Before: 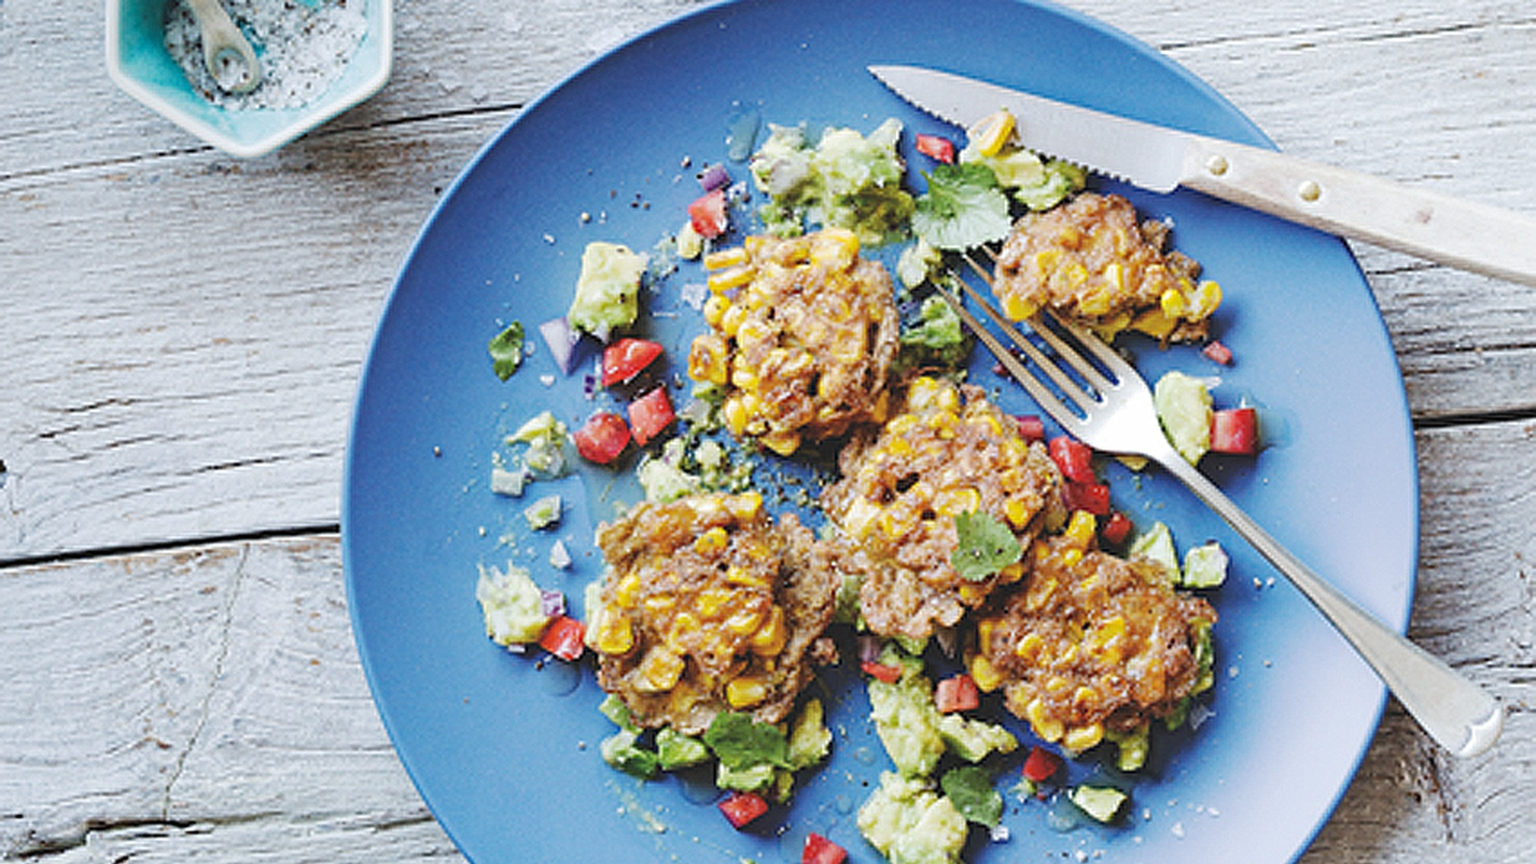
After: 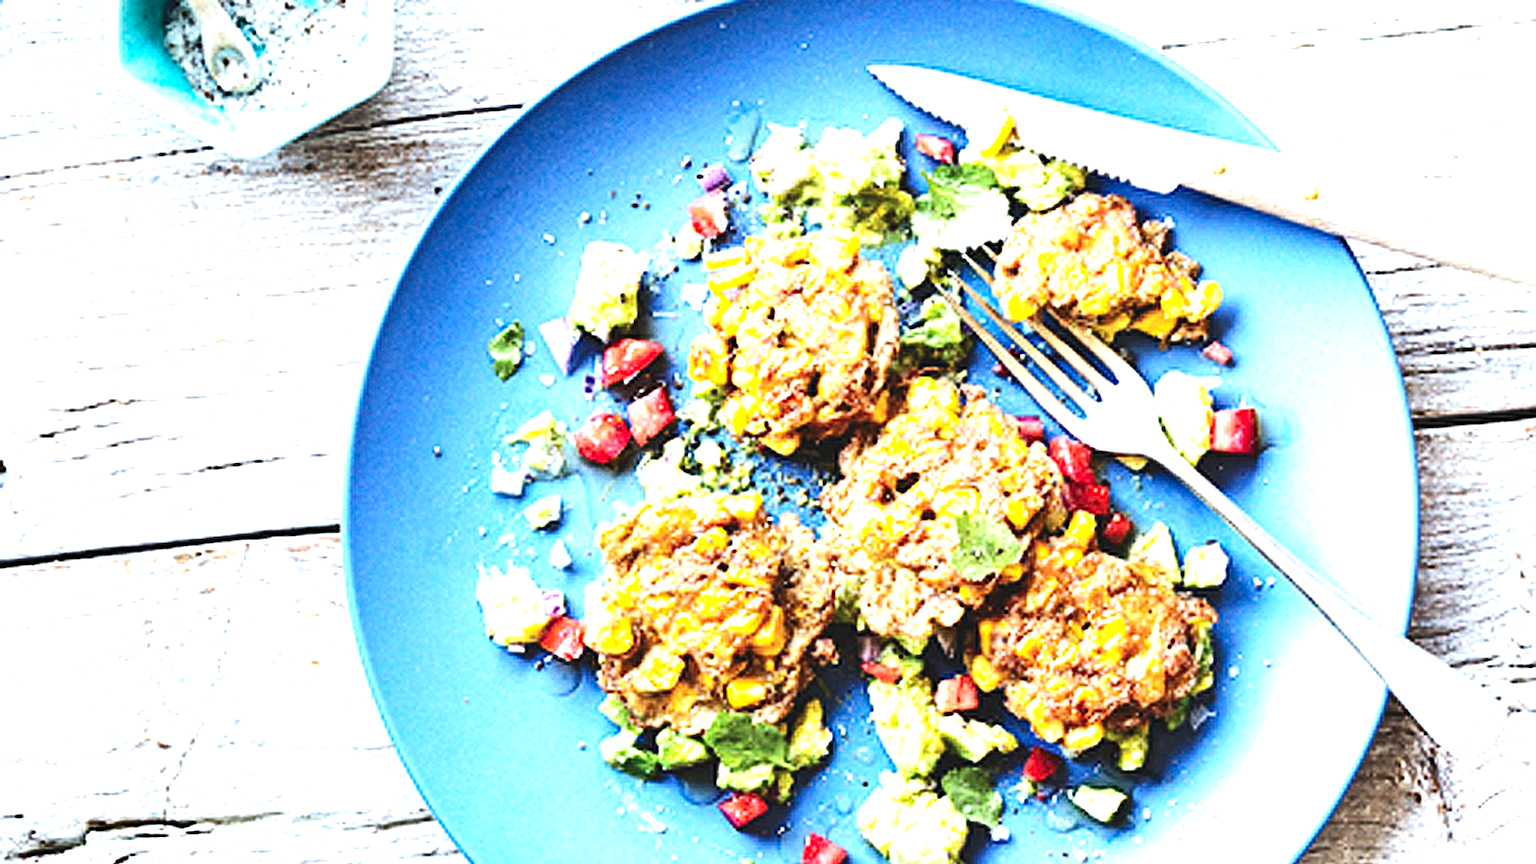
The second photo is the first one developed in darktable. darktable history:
contrast brightness saturation: contrast 0.19, brightness -0.24, saturation 0.11
exposure: black level correction -0.002, exposure 1.35 EV, compensate highlight preservation false
